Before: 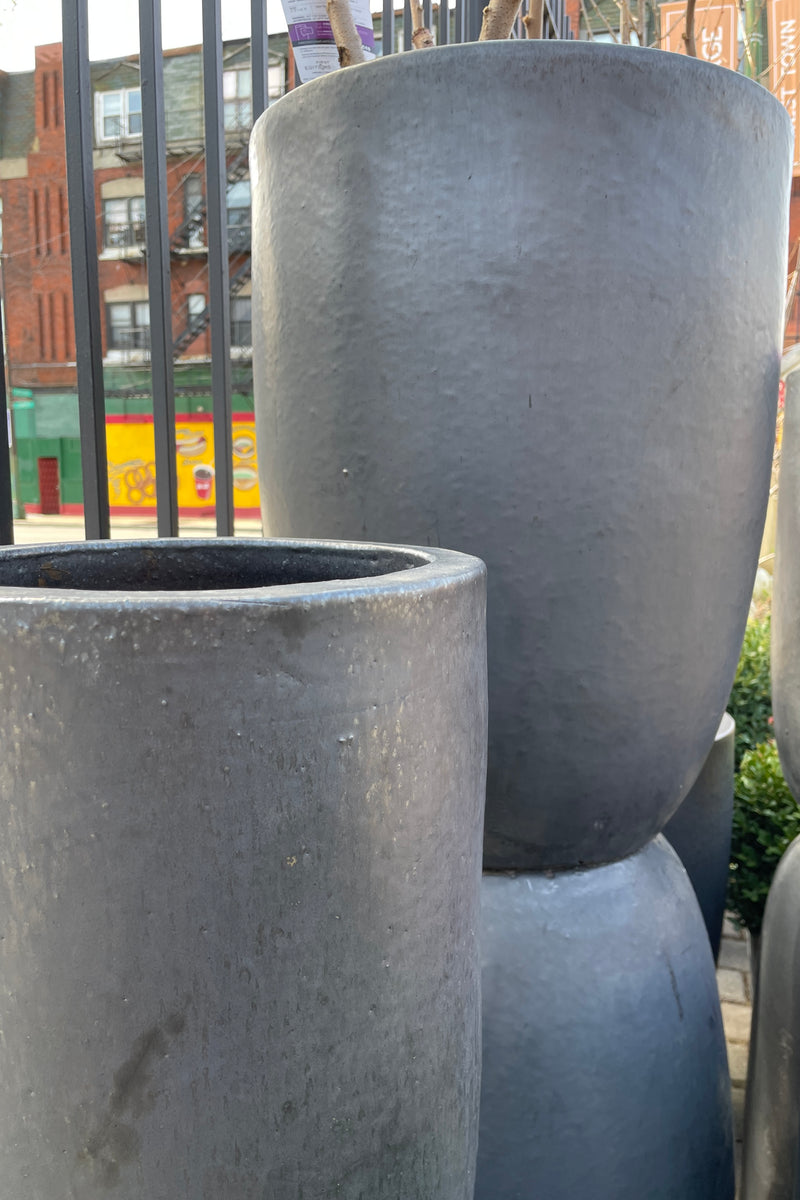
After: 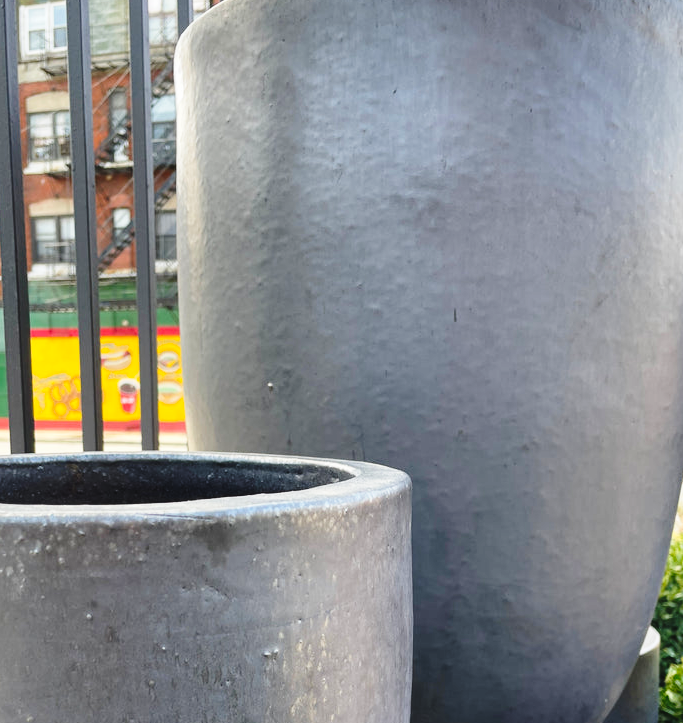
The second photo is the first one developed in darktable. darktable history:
crop and rotate: left 9.467%, top 7.173%, right 5.066%, bottom 32.527%
exposure: black level correction -0.004, exposure 0.052 EV, compensate highlight preservation false
tone curve: curves: ch0 [(0, 0.023) (0.132, 0.075) (0.251, 0.186) (0.441, 0.476) (0.662, 0.757) (0.849, 0.927) (1, 0.99)]; ch1 [(0, 0) (0.447, 0.411) (0.483, 0.469) (0.498, 0.496) (0.518, 0.514) (0.561, 0.59) (0.606, 0.659) (0.657, 0.725) (0.869, 0.916) (1, 1)]; ch2 [(0, 0) (0.307, 0.315) (0.425, 0.438) (0.483, 0.477) (0.503, 0.503) (0.526, 0.553) (0.552, 0.601) (0.615, 0.669) (0.703, 0.797) (0.985, 0.966)], preserve colors none
